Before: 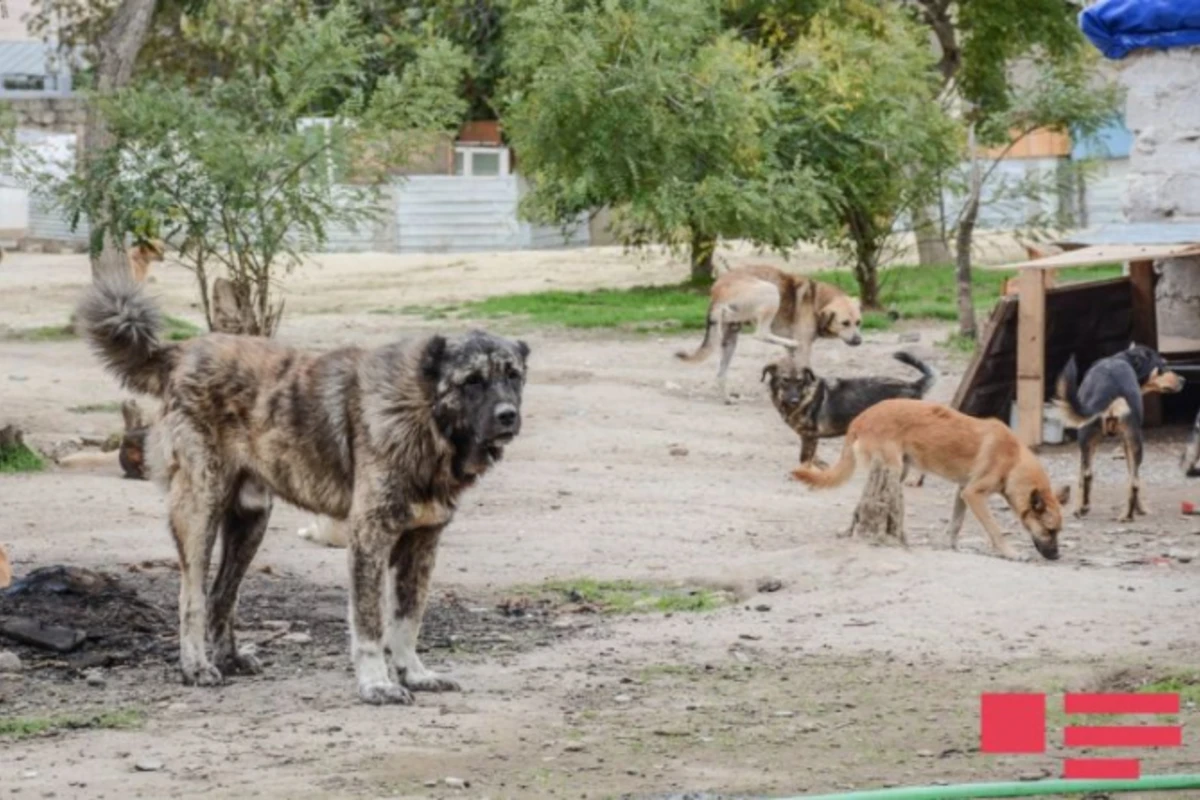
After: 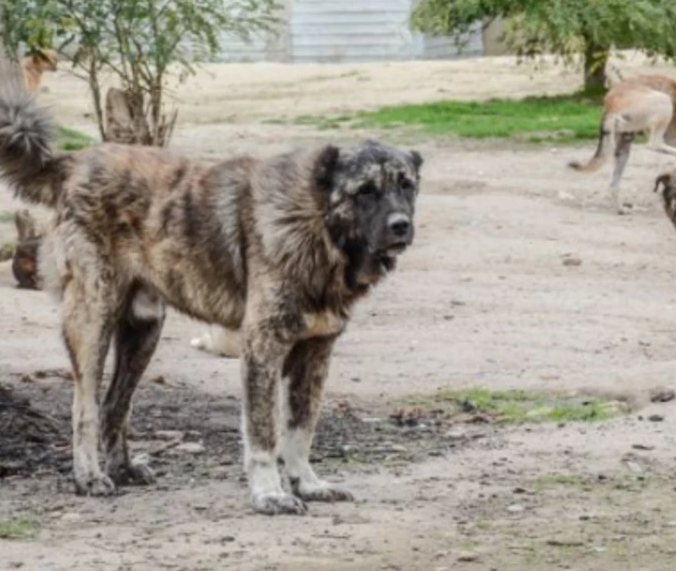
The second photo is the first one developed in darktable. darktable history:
tone equalizer: on, module defaults
crop: left 8.966%, top 23.852%, right 34.699%, bottom 4.703%
